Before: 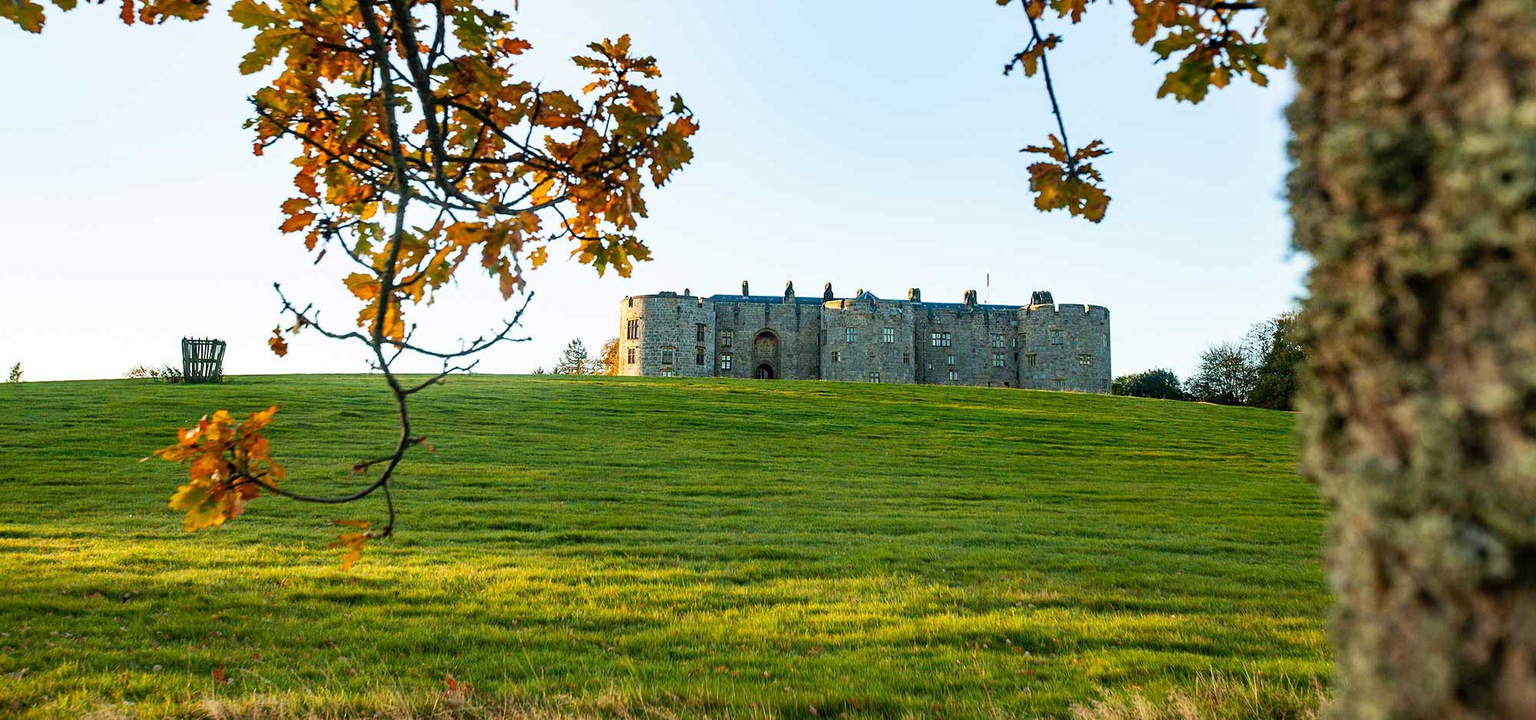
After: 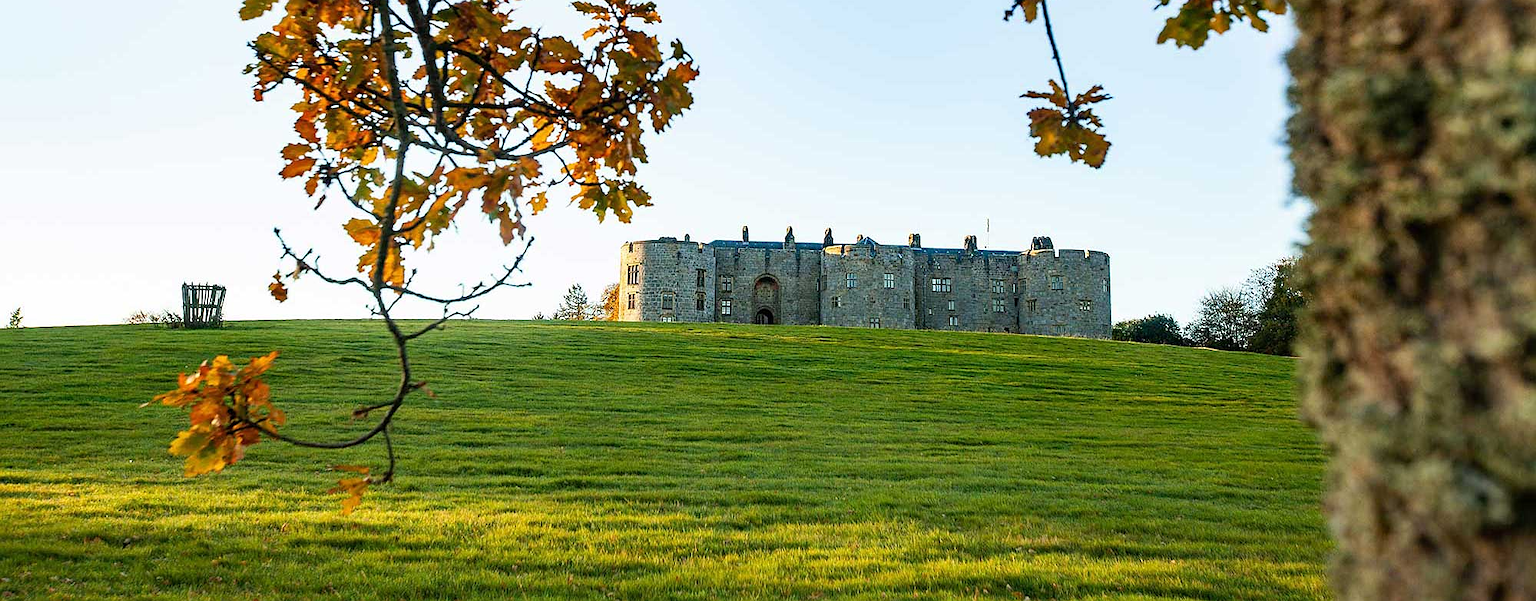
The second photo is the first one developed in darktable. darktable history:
sharpen: radius 0.969, amount 0.604
crop: top 7.625%, bottom 8.027%
